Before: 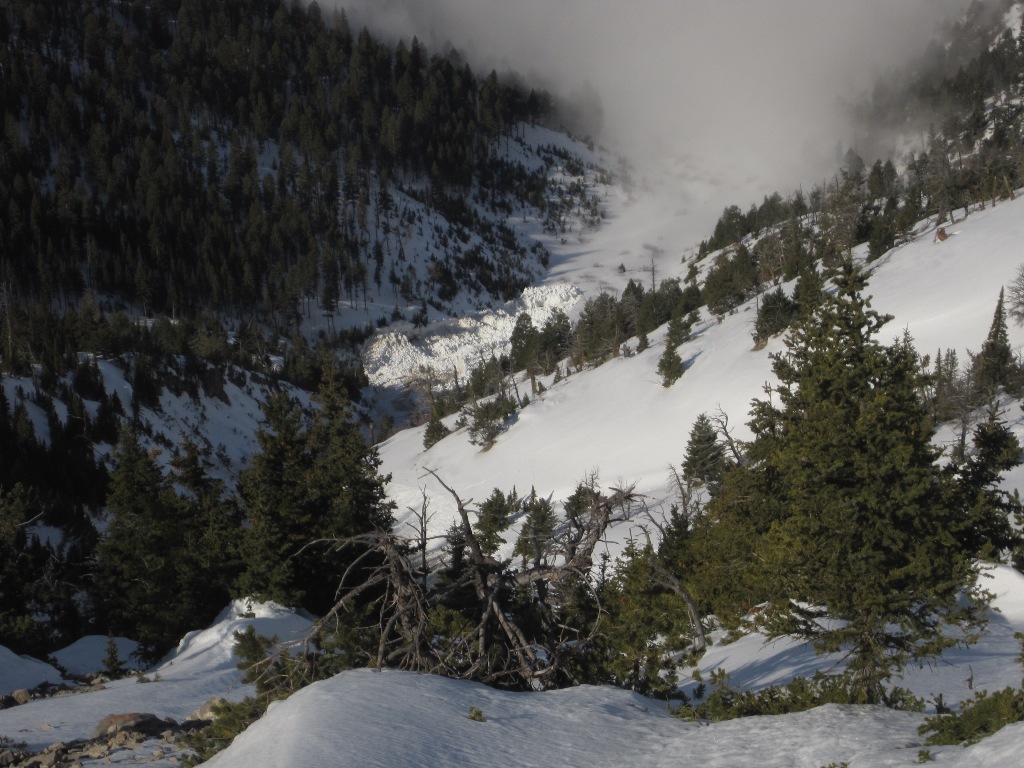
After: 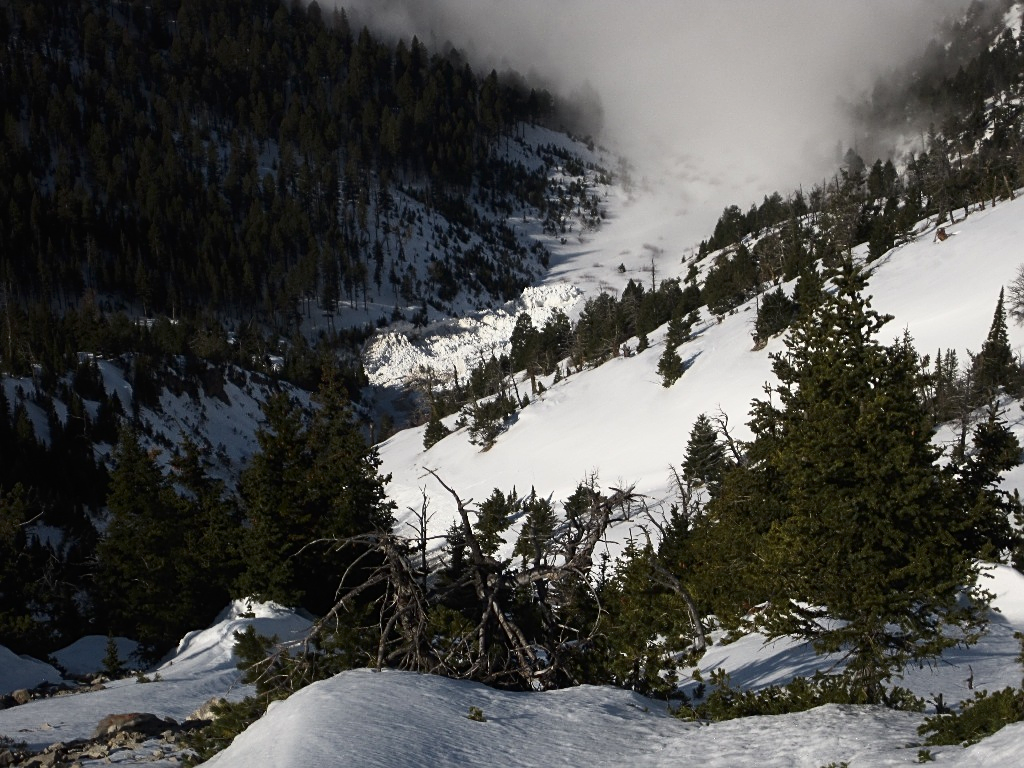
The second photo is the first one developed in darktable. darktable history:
shadows and highlights: shadows 12, white point adjustment 1.2, soften with gaussian
contrast brightness saturation: contrast 0.28
sharpen: on, module defaults
